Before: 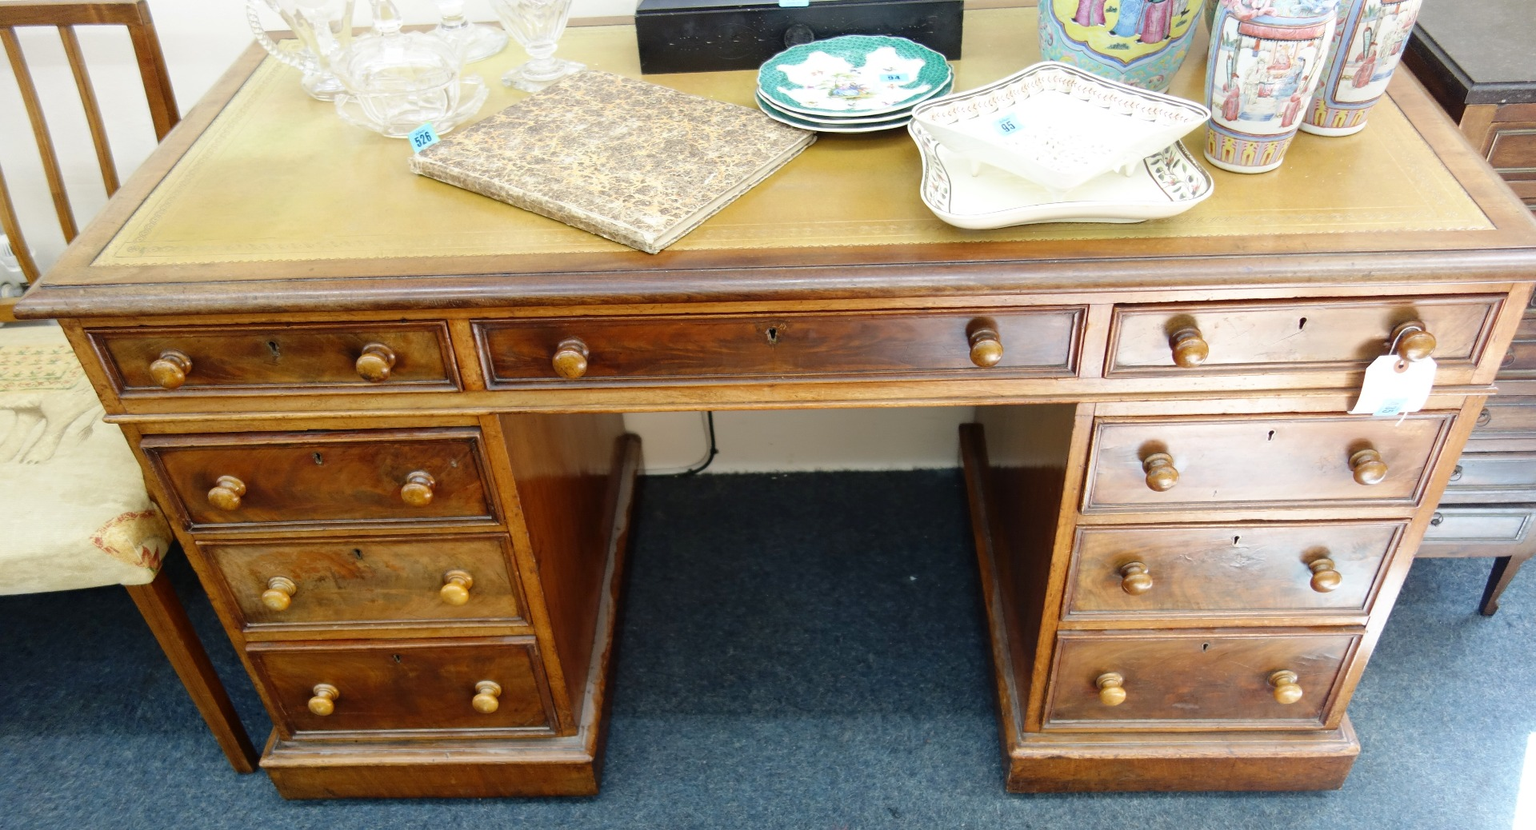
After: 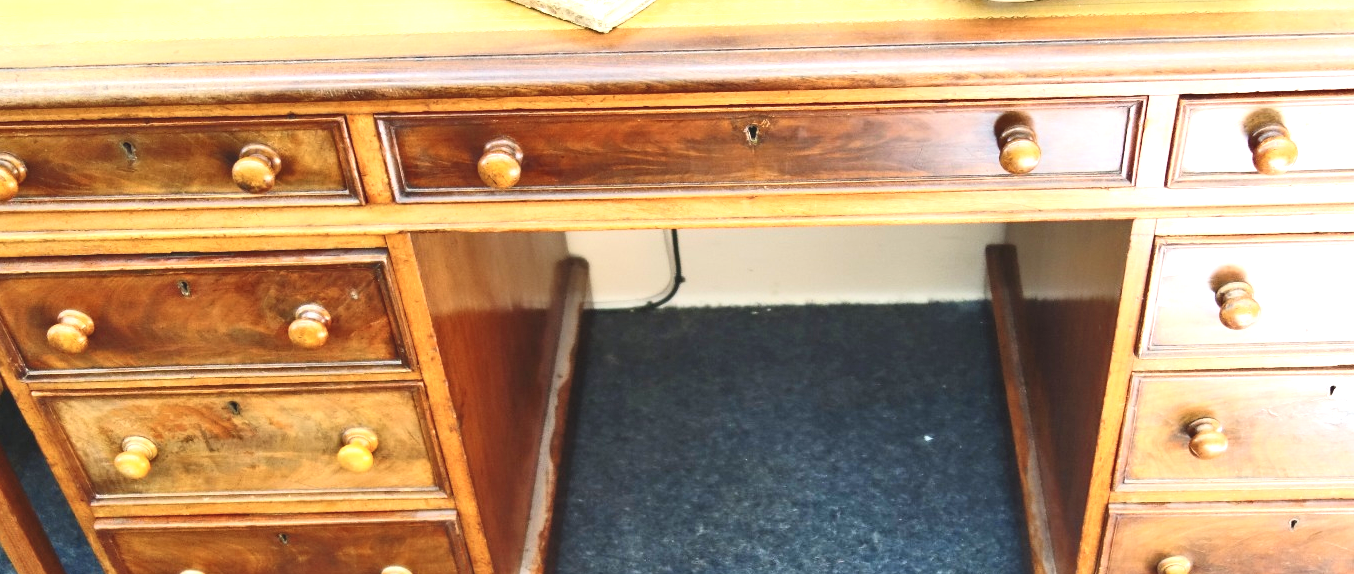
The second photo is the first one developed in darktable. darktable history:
crop: left 11.129%, top 27.464%, right 18.299%, bottom 17.21%
contrast brightness saturation: contrast 0.276
tone equalizer: -7 EV 0.158 EV, -6 EV 0.592 EV, -5 EV 1.13 EV, -4 EV 1.35 EV, -3 EV 1.12 EV, -2 EV 0.6 EV, -1 EV 0.16 EV
exposure: black level correction -0.005, exposure 1.004 EV, compensate exposure bias true, compensate highlight preservation false
